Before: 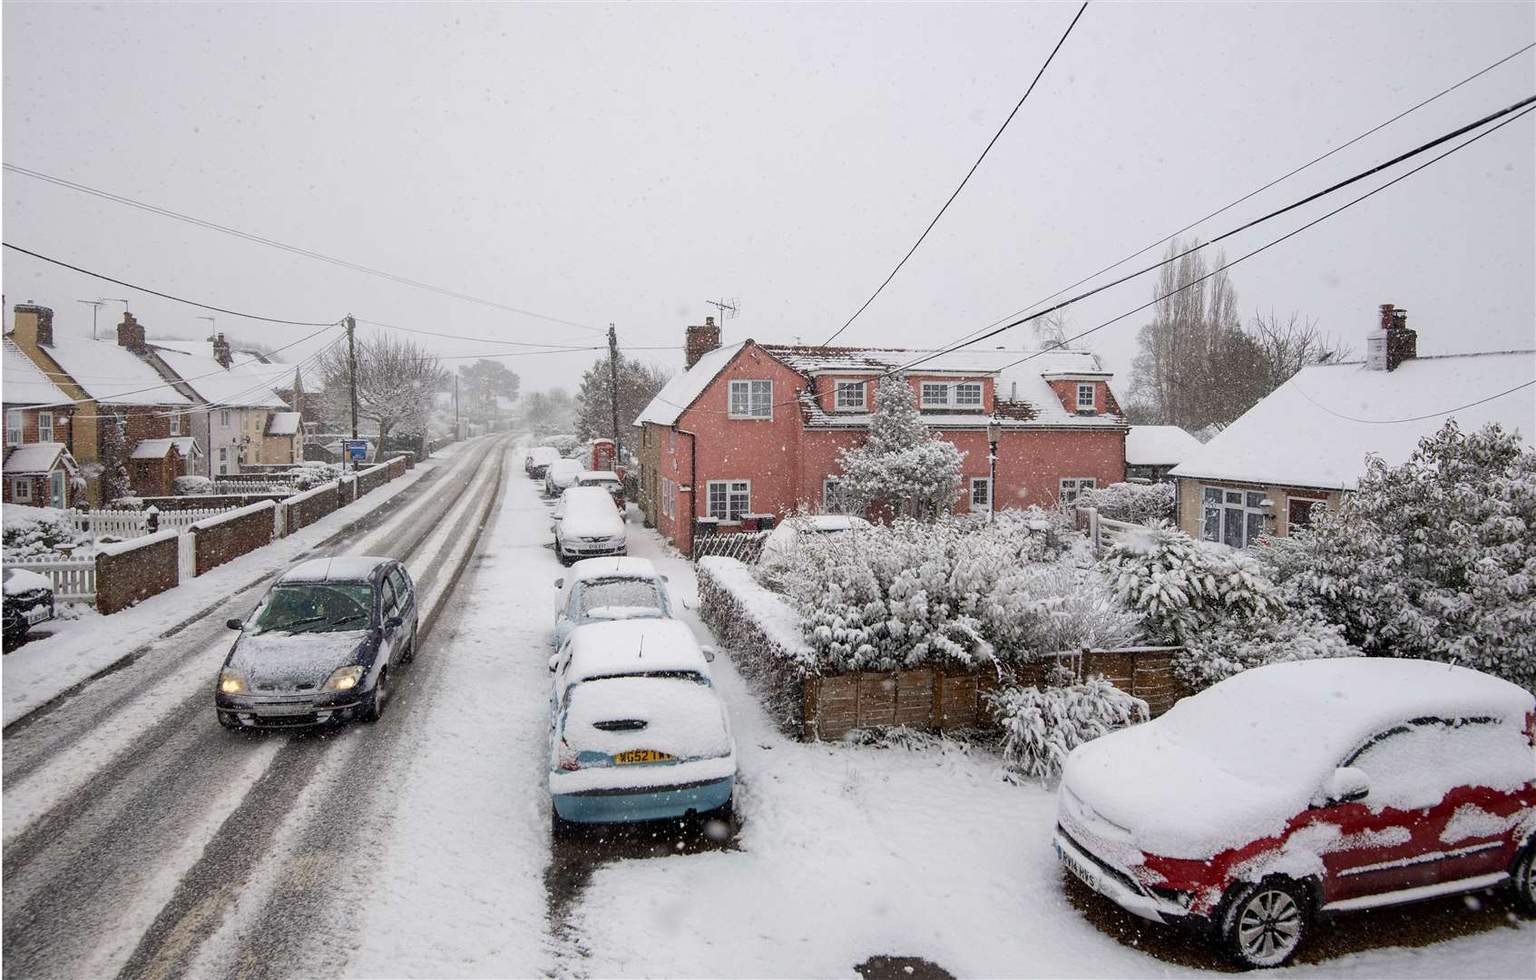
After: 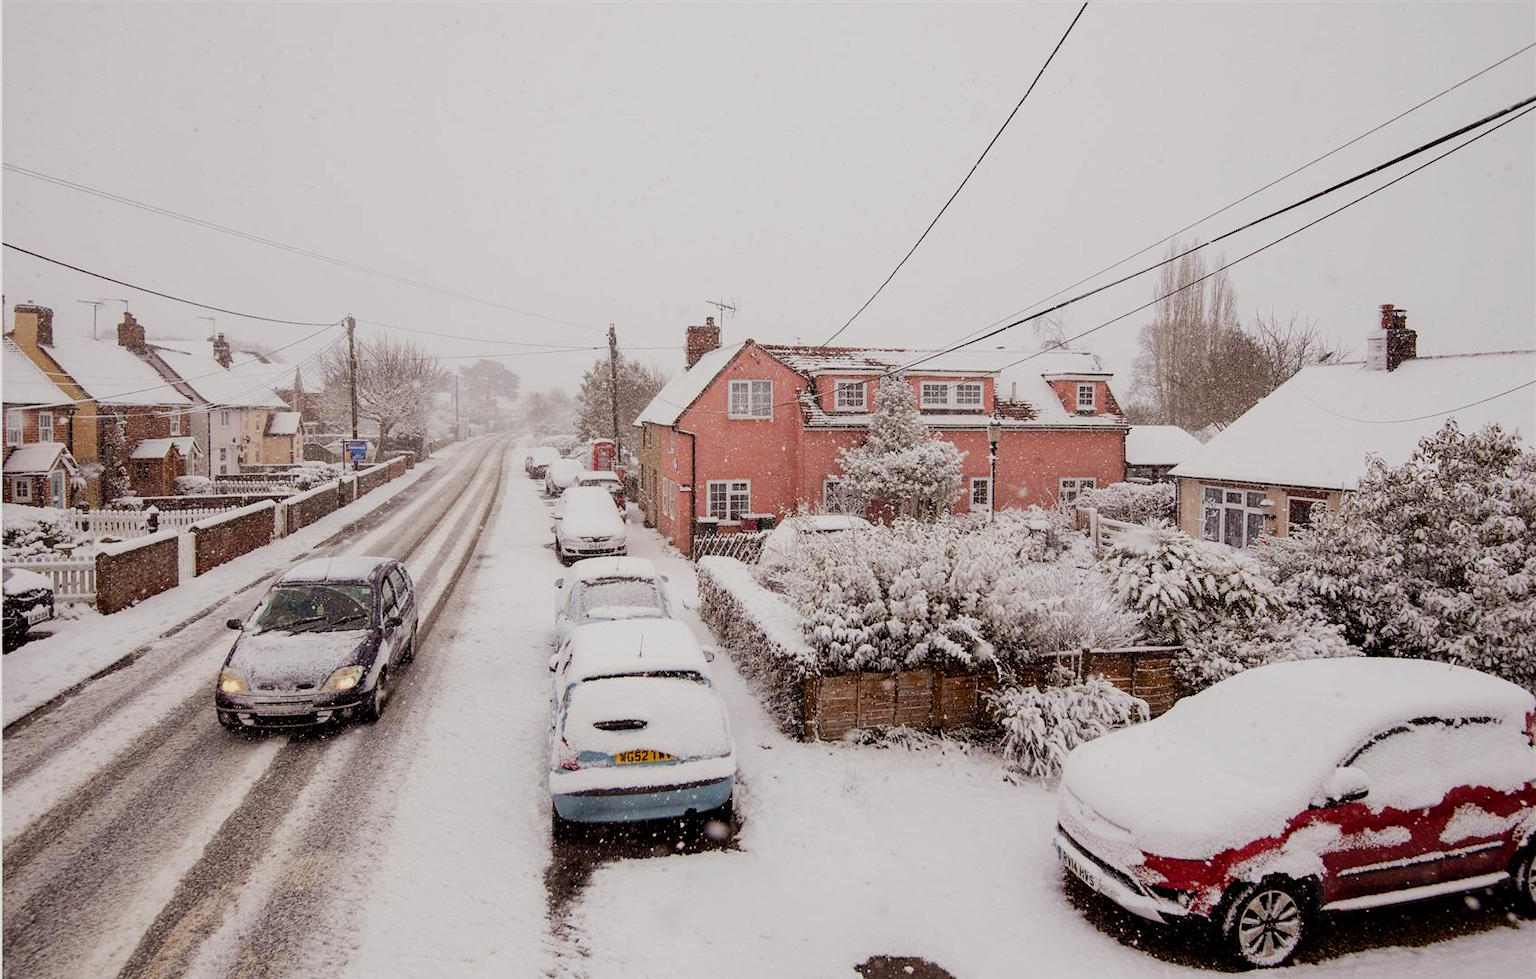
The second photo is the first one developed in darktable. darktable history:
filmic rgb: black relative exposure -7.23 EV, white relative exposure 5.38 EV, hardness 3.02, iterations of high-quality reconstruction 10
color balance rgb: power › chroma 1.56%, power › hue 28.68°, linear chroma grading › global chroma -1.115%, perceptual saturation grading › global saturation 0.906%, perceptual brilliance grading › global brilliance 10.052%
